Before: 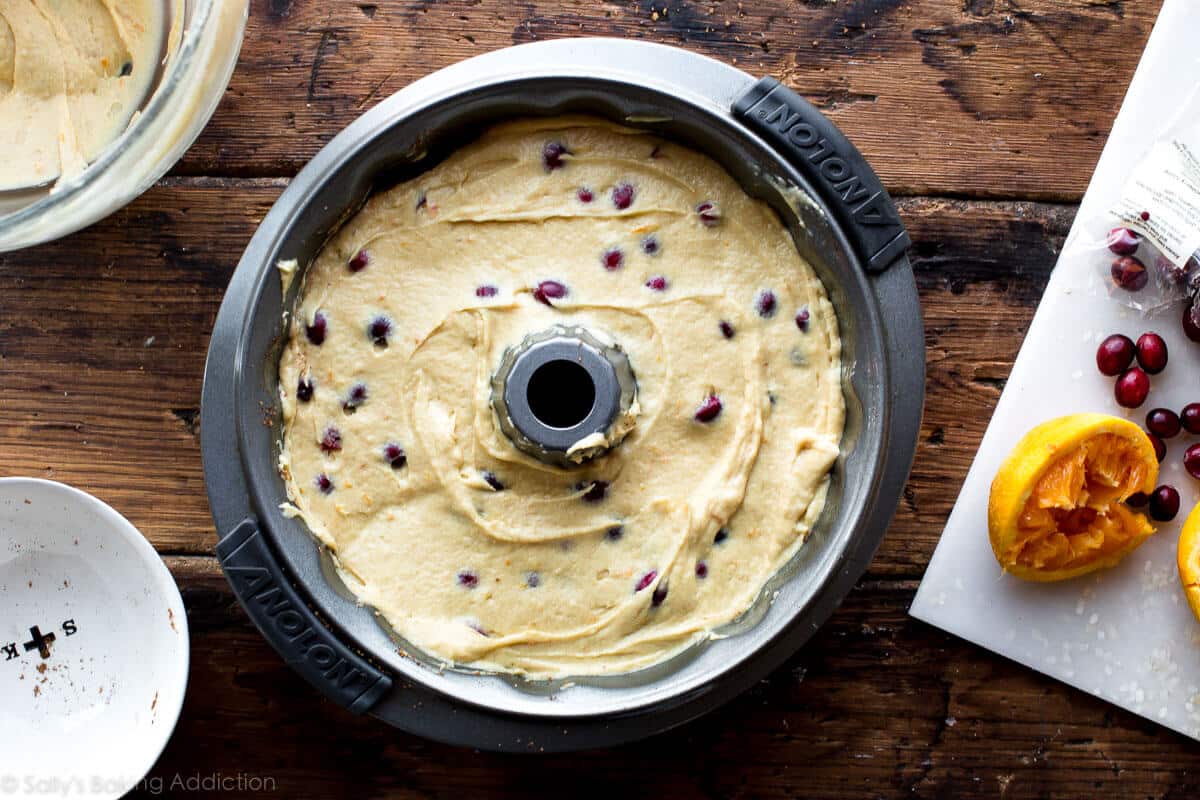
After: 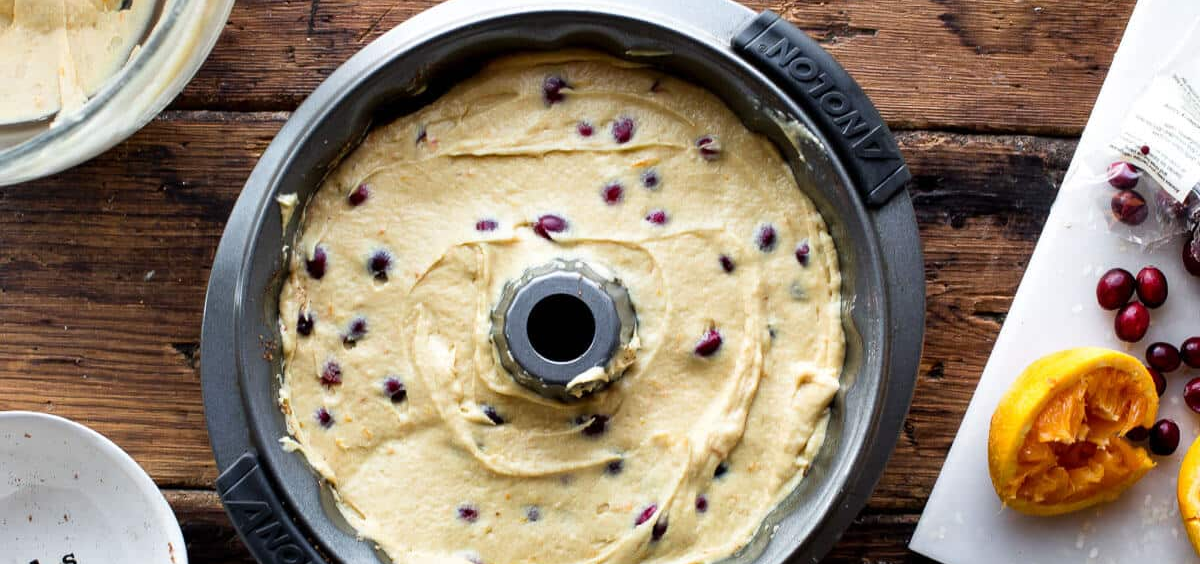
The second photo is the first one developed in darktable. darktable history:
crop and rotate: top 8.465%, bottom 20.994%
